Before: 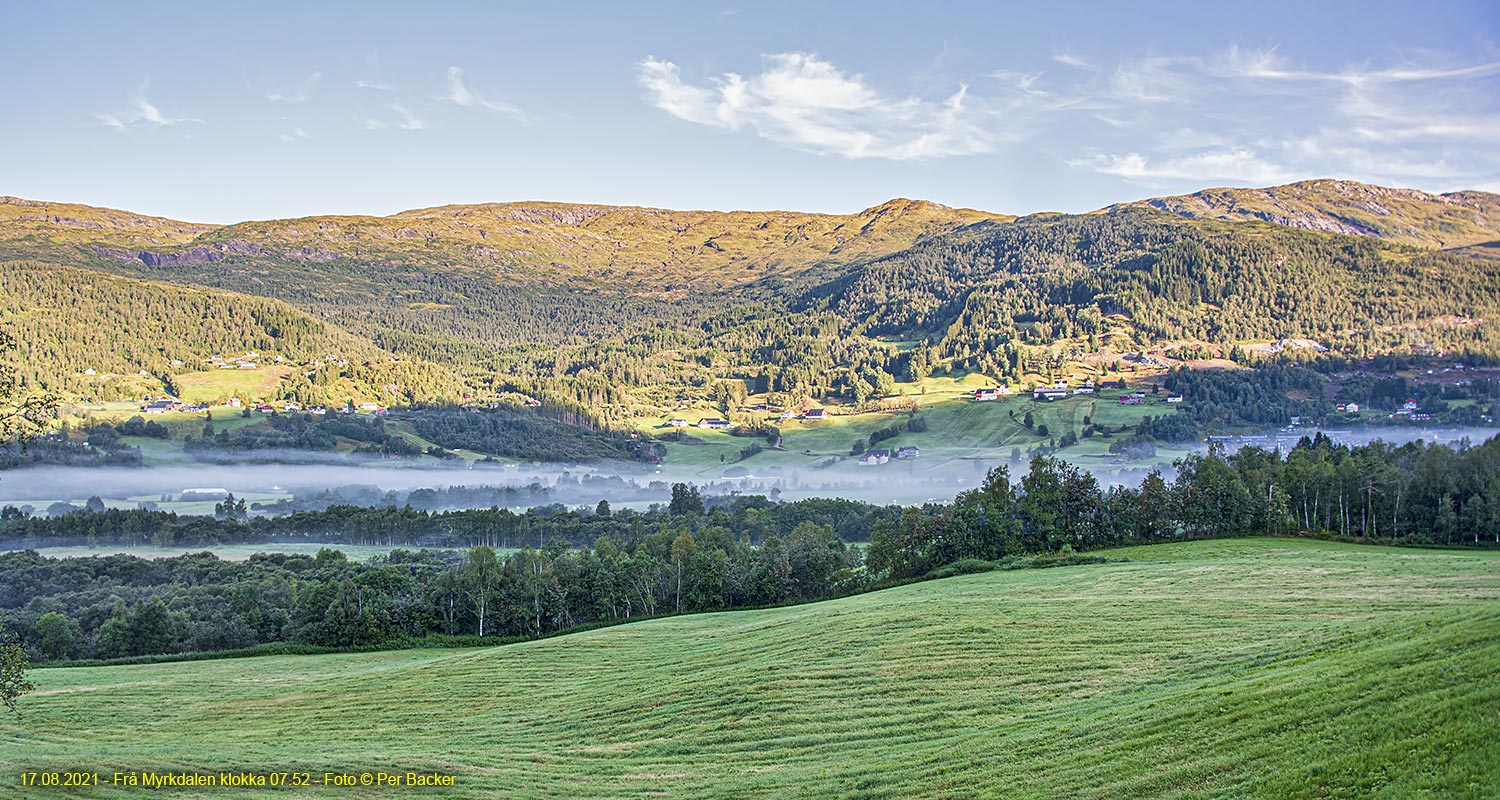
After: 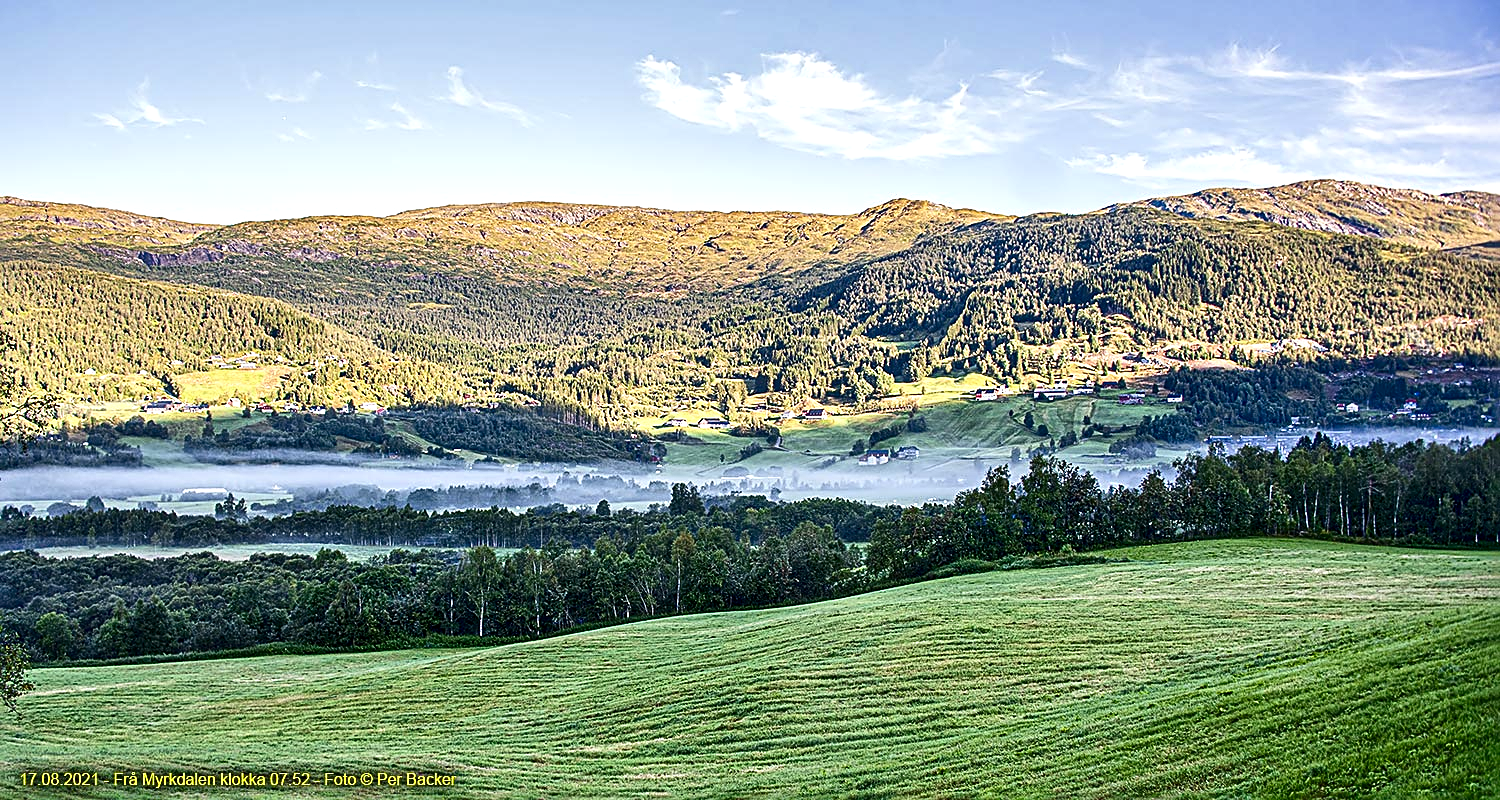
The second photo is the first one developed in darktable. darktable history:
sharpen: on, module defaults
local contrast: highlights 102%, shadows 102%, detail 119%, midtone range 0.2
color balance rgb: perceptual saturation grading › global saturation -0.15%, perceptual brilliance grading › global brilliance 12.226%, global vibrance -16.802%, contrast -6.268%
contrast brightness saturation: contrast 0.188, brightness -0.227, saturation 0.117
